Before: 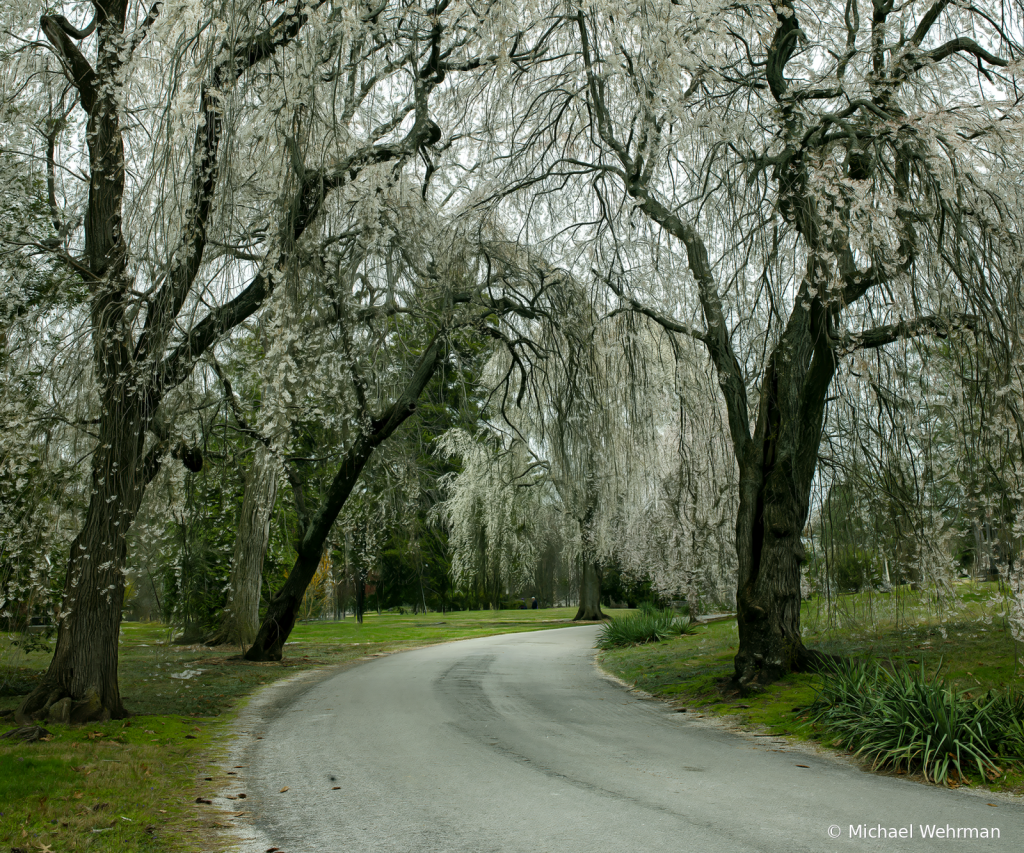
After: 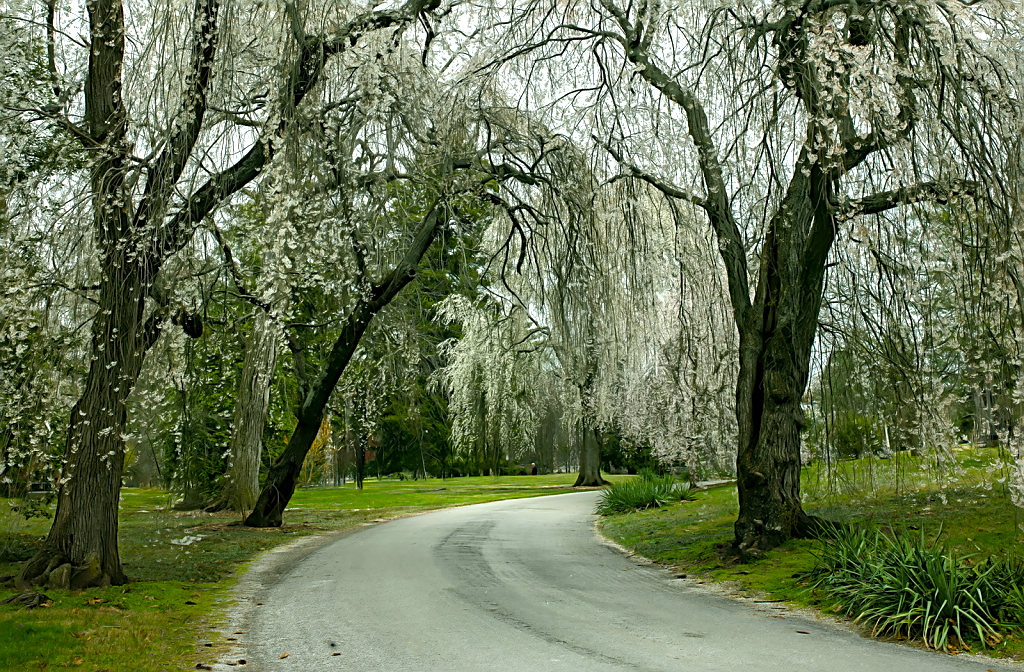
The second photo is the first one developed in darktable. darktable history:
sharpen: amount 0.599
crop and rotate: top 15.781%, bottom 5.391%
color balance rgb: perceptual saturation grading › global saturation 19.268%, perceptual brilliance grading › global brilliance 18.153%, contrast -9.541%
